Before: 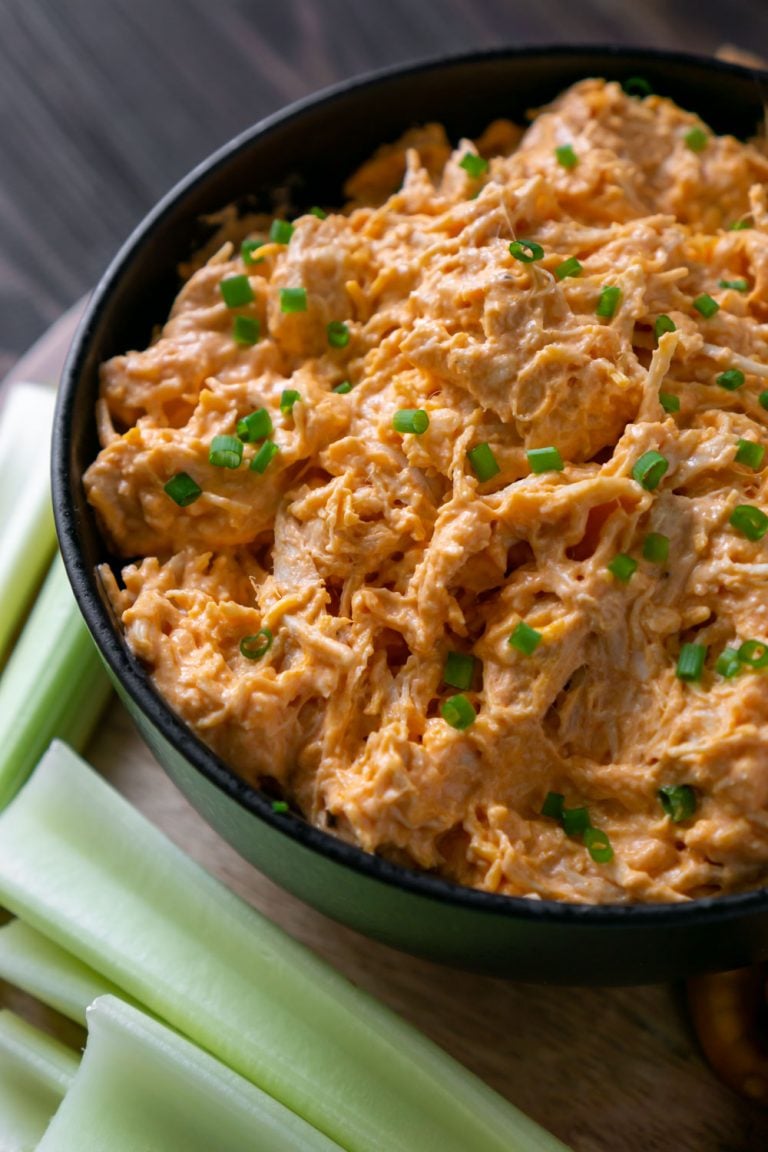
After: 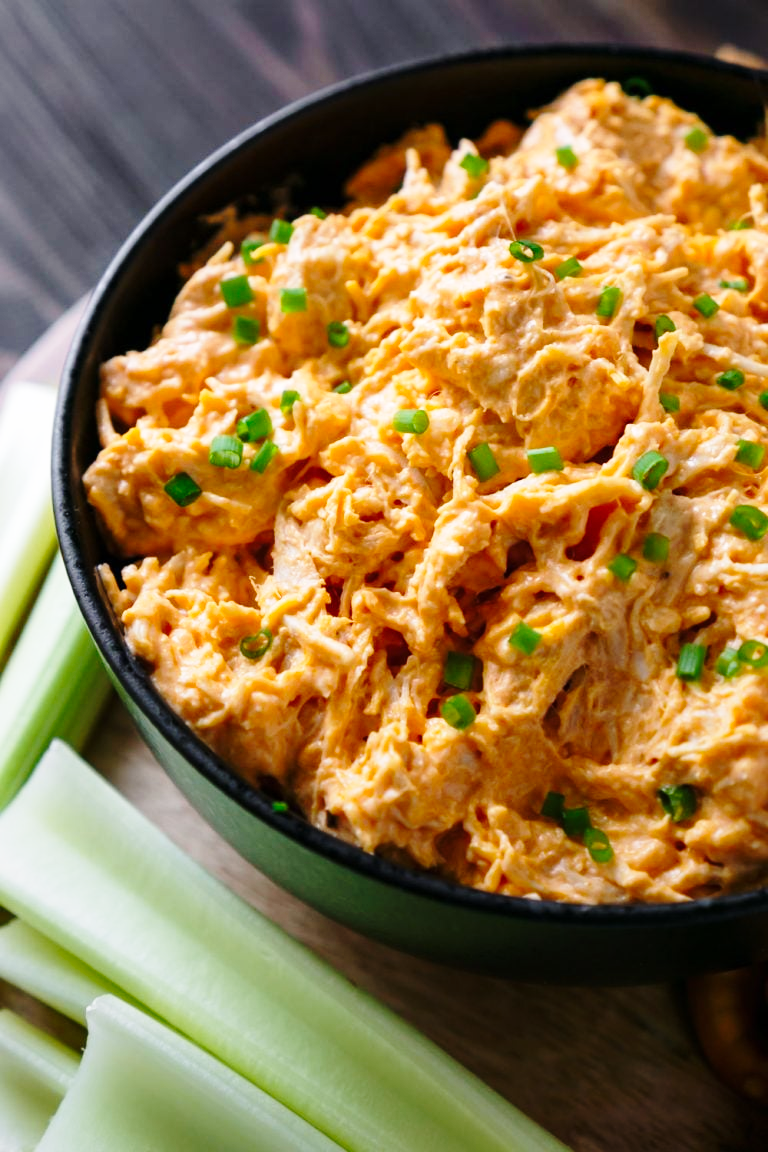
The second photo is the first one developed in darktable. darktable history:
graduated density: rotation -180°, offset 27.42
base curve: curves: ch0 [(0, 0) (0.028, 0.03) (0.121, 0.232) (0.46, 0.748) (0.859, 0.968) (1, 1)], preserve colors none
